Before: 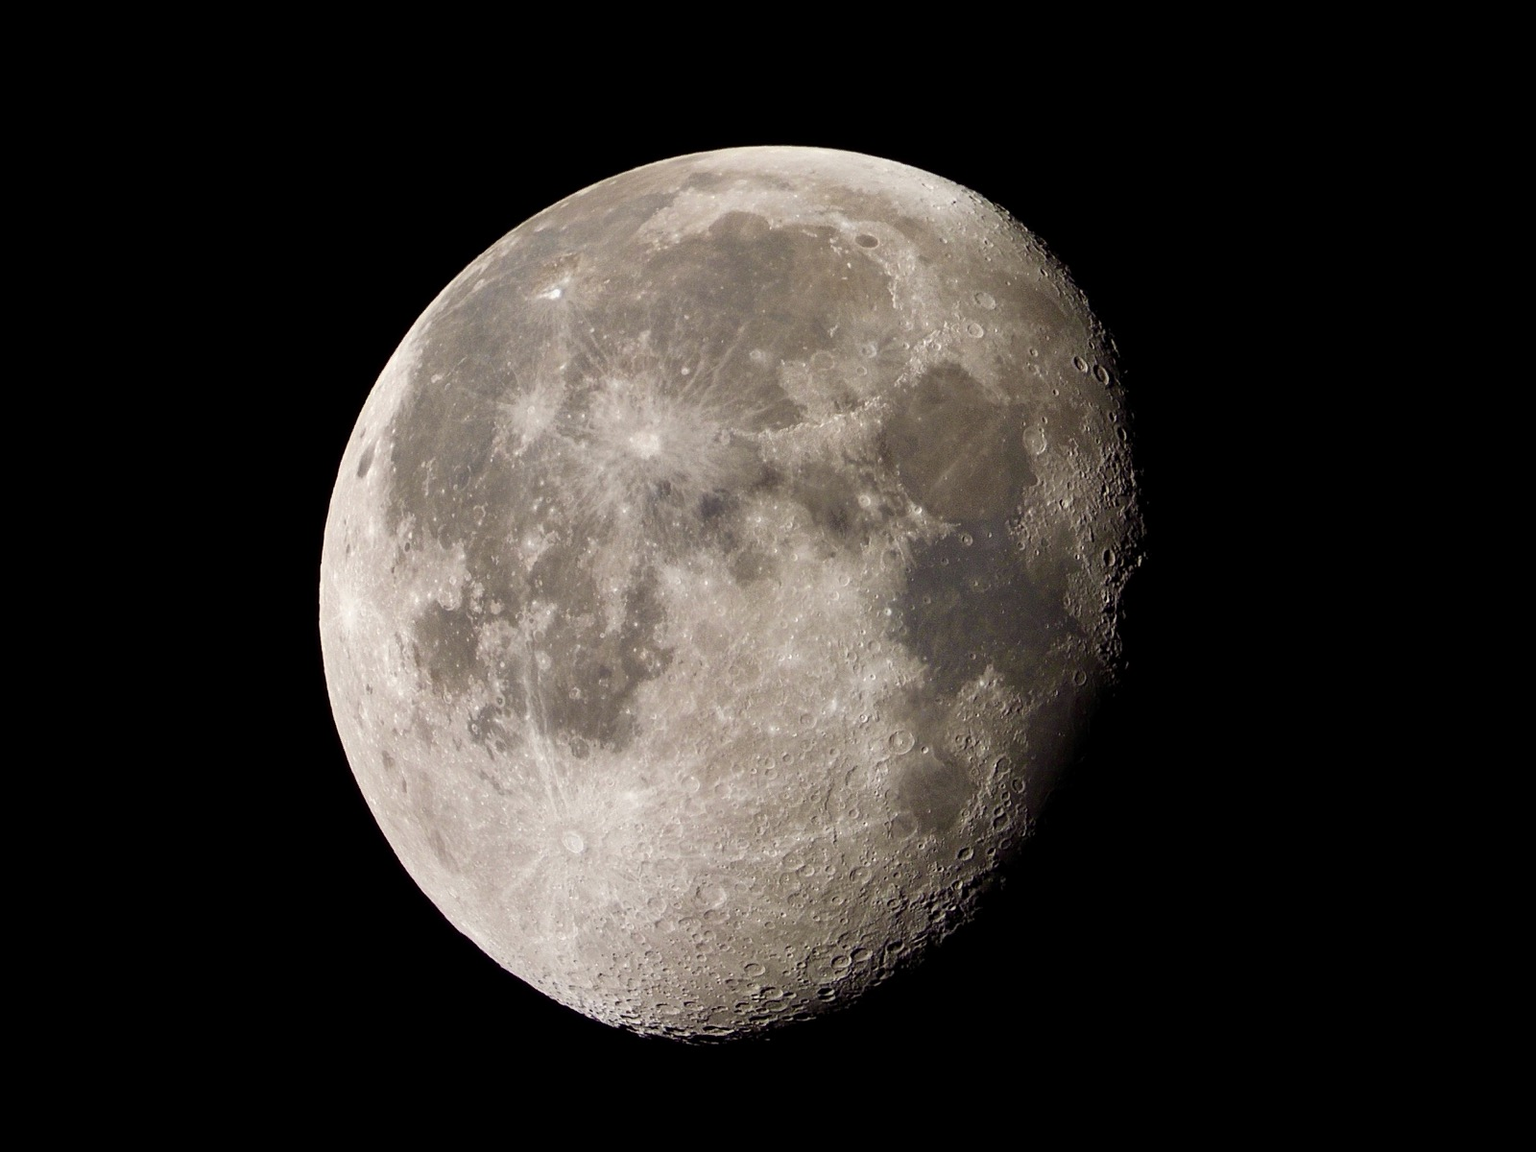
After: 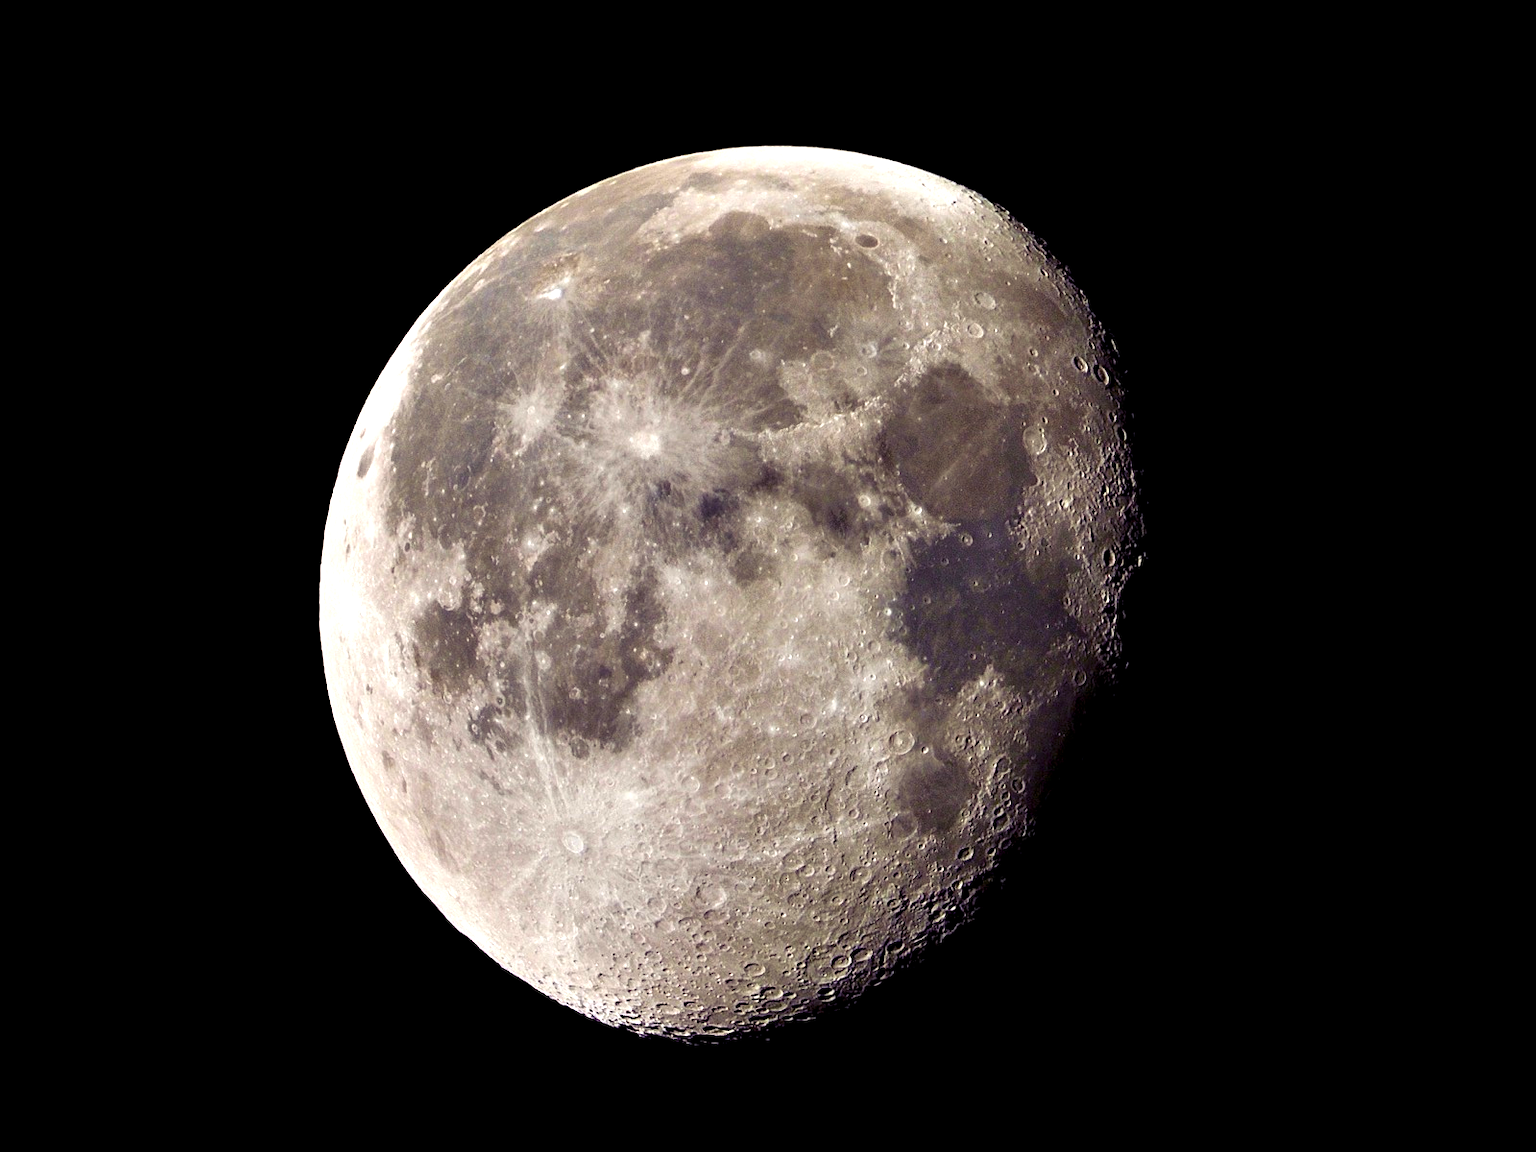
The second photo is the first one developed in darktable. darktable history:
contrast equalizer: y [[0.6 ×6], [0.55 ×6], [0 ×6], [0 ×6], [0 ×6]]
color balance rgb: shadows lift › luminance -21.893%, shadows lift › chroma 8.855%, shadows lift › hue 282.88°, perceptual saturation grading › global saturation 19.914%, global vibrance 20%
